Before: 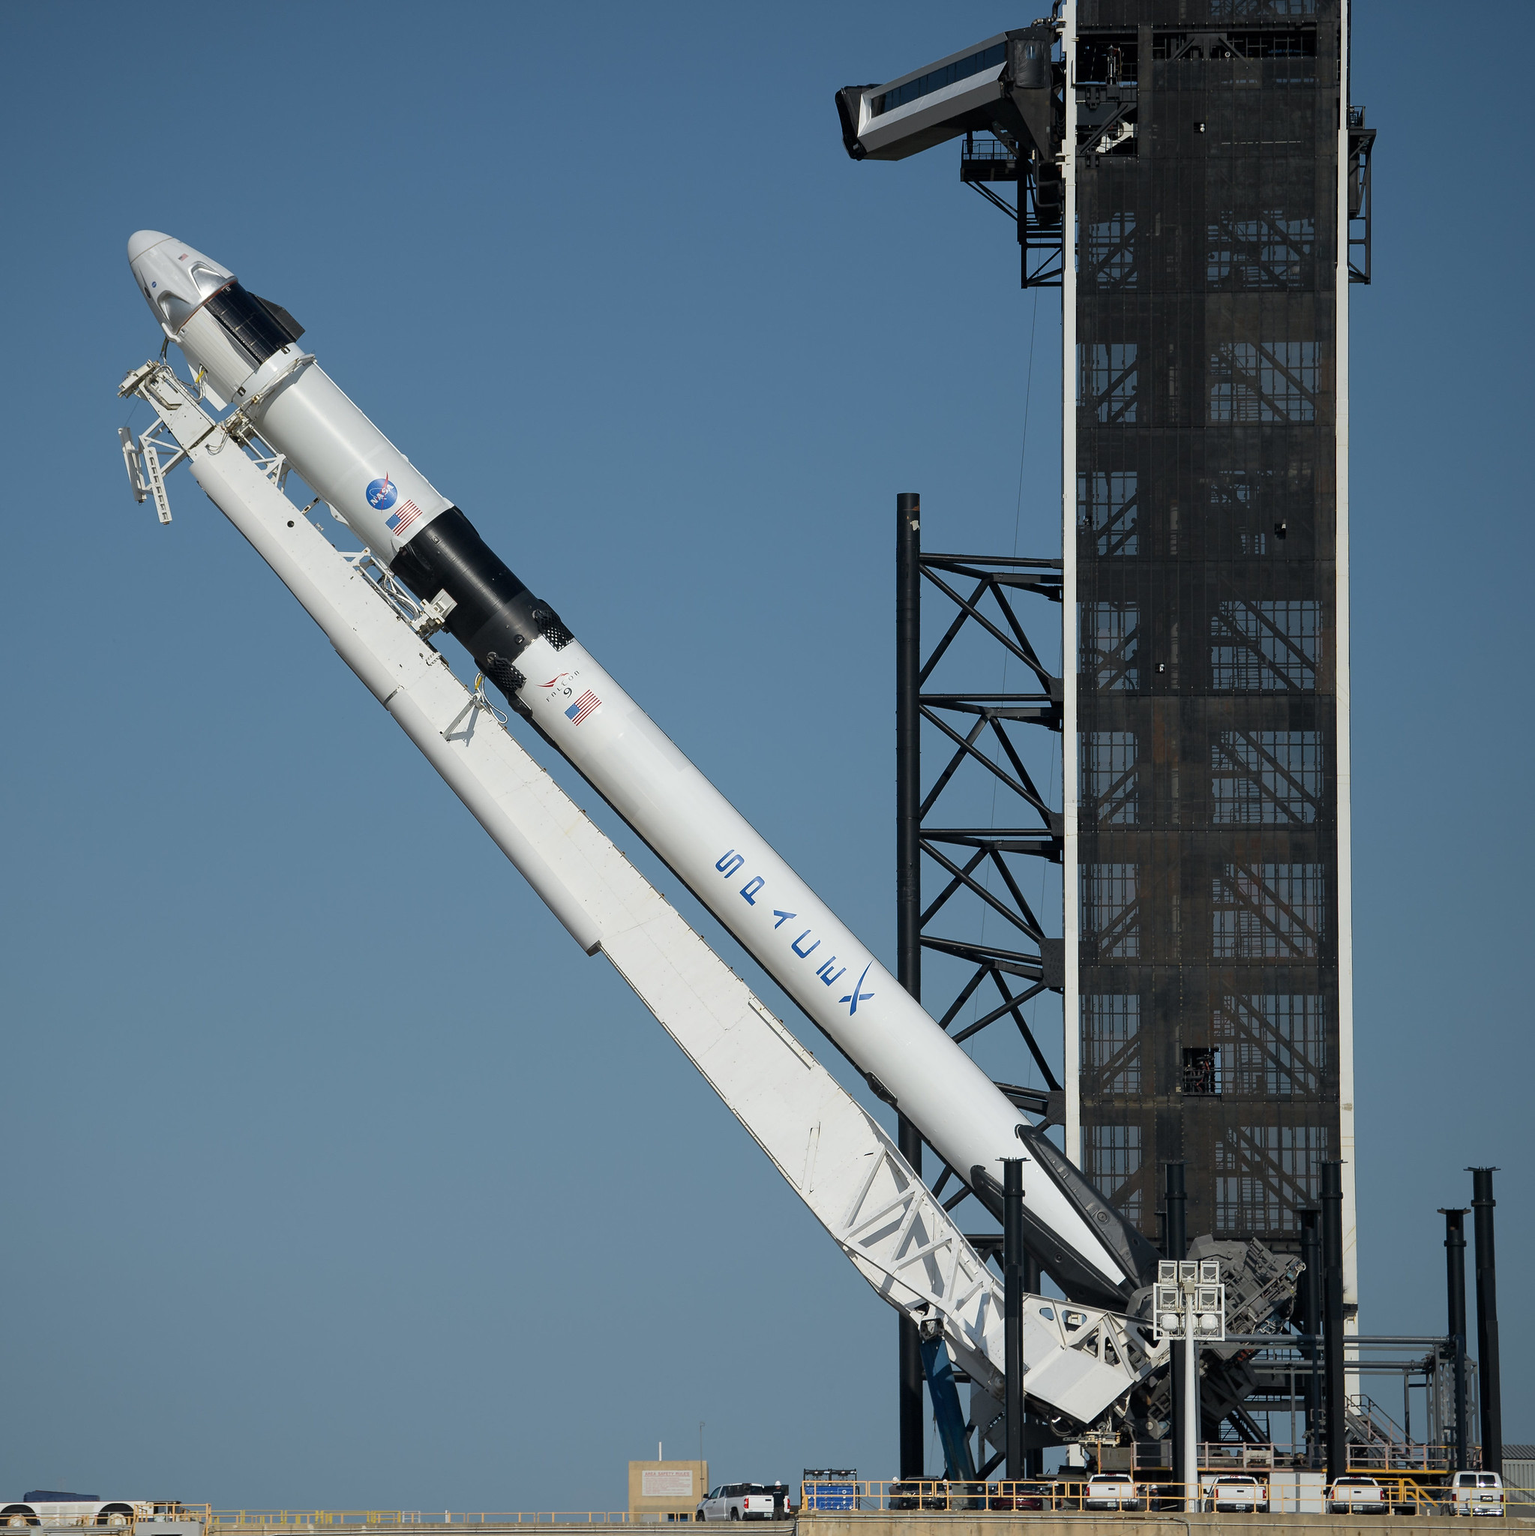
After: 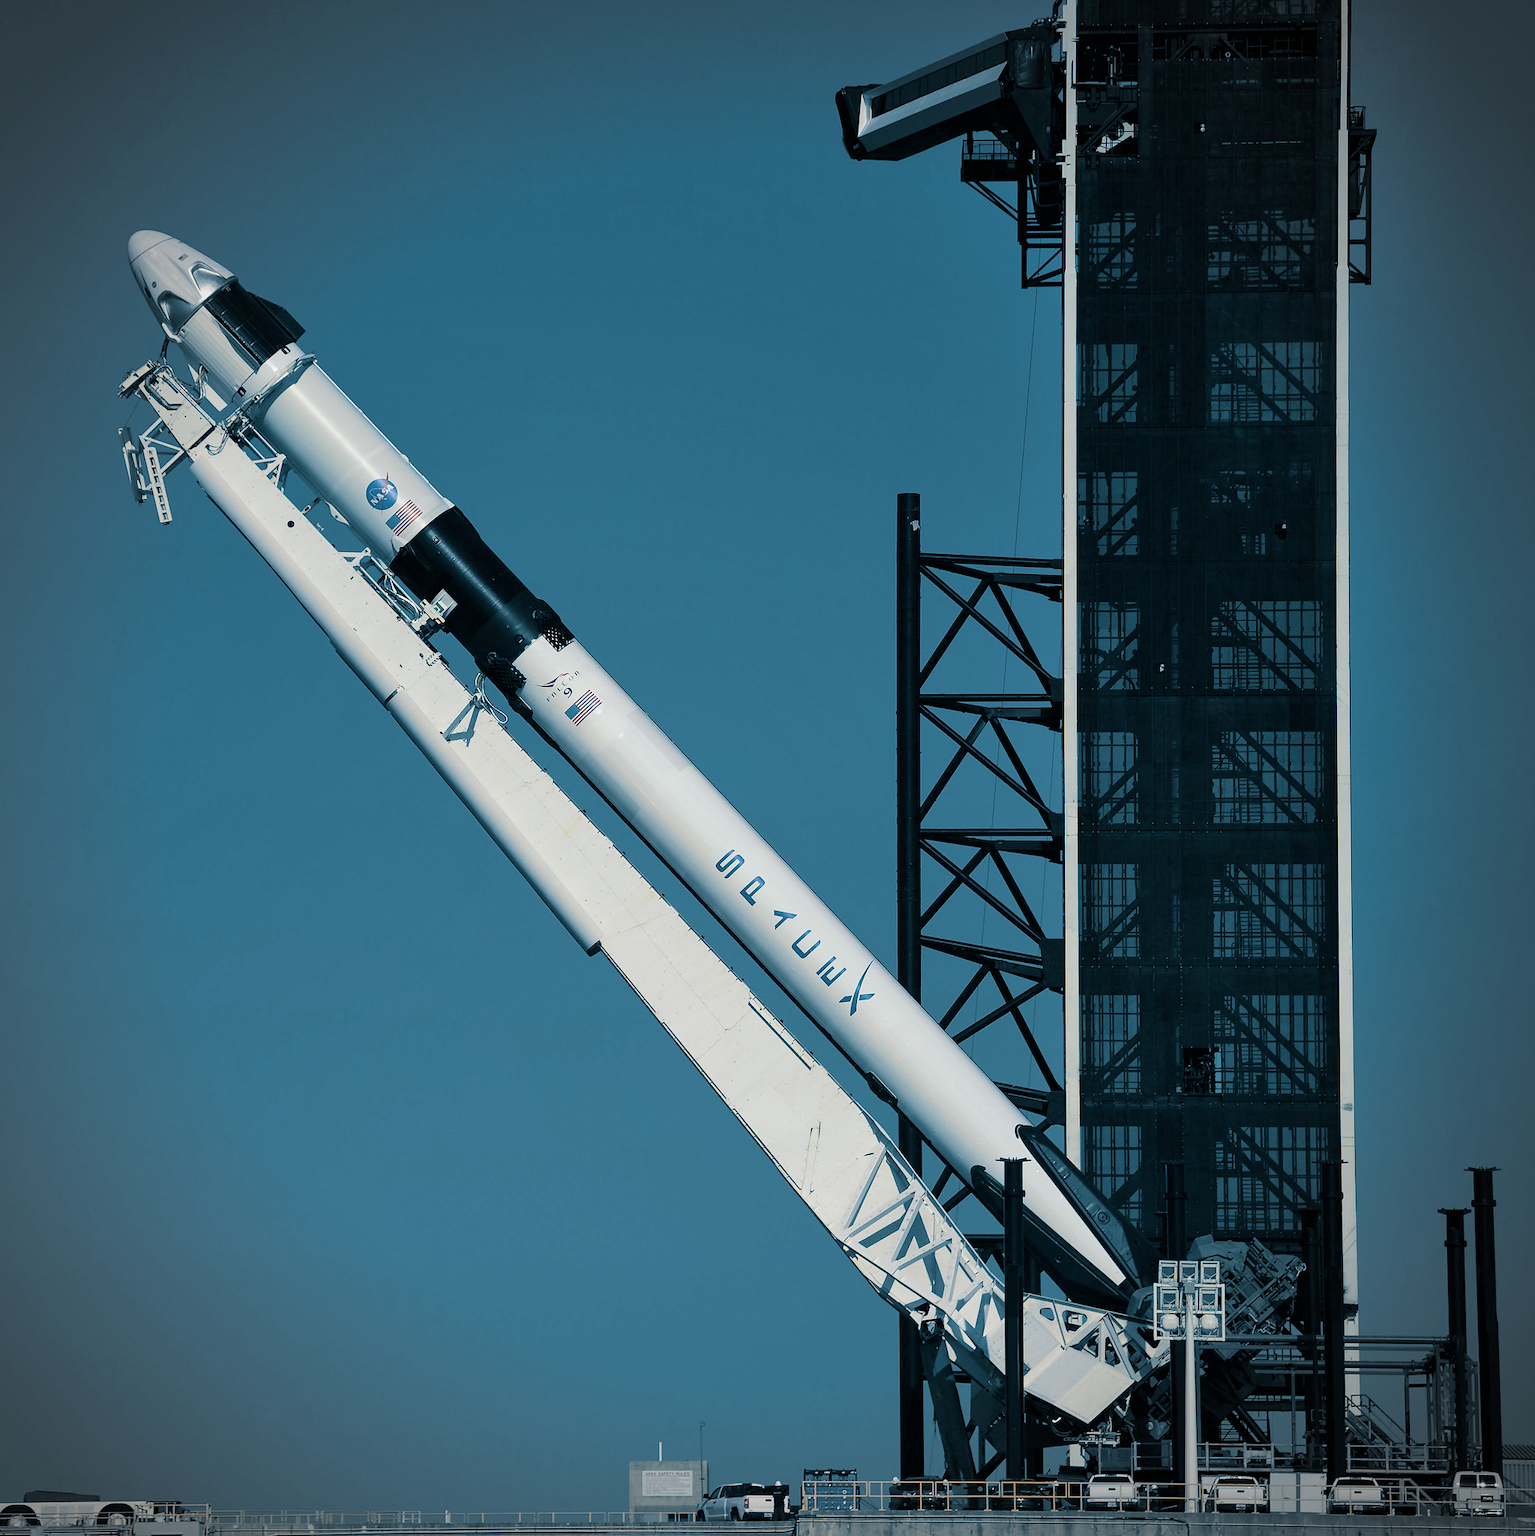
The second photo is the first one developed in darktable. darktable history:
split-toning: shadows › hue 212.4°, balance -70
contrast brightness saturation: contrast 0.22, brightness -0.19, saturation 0.24
shadows and highlights: on, module defaults
vignetting: automatic ratio true
exposure: compensate highlight preservation false
